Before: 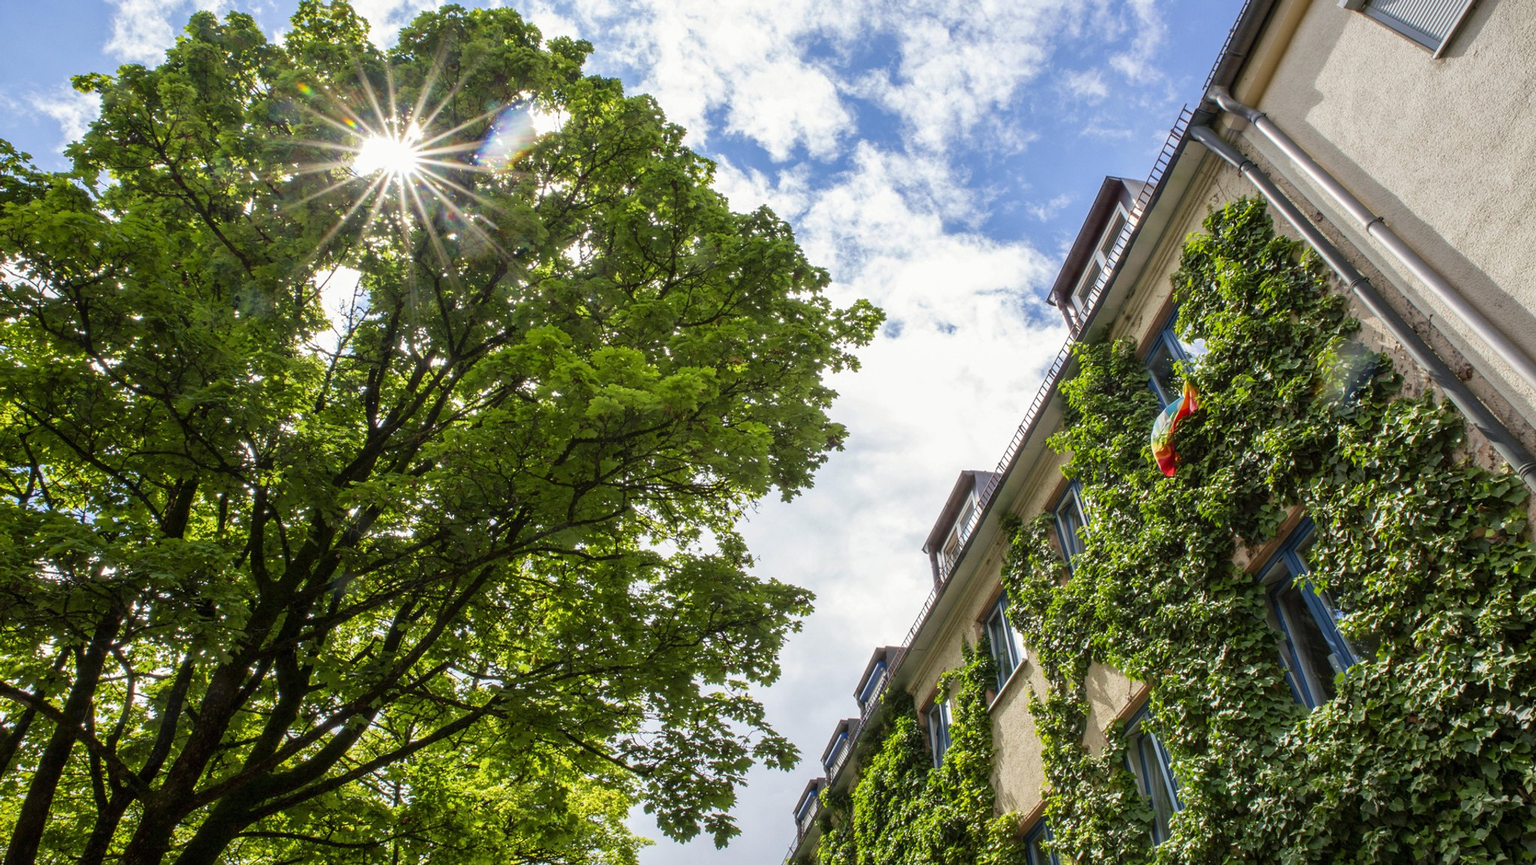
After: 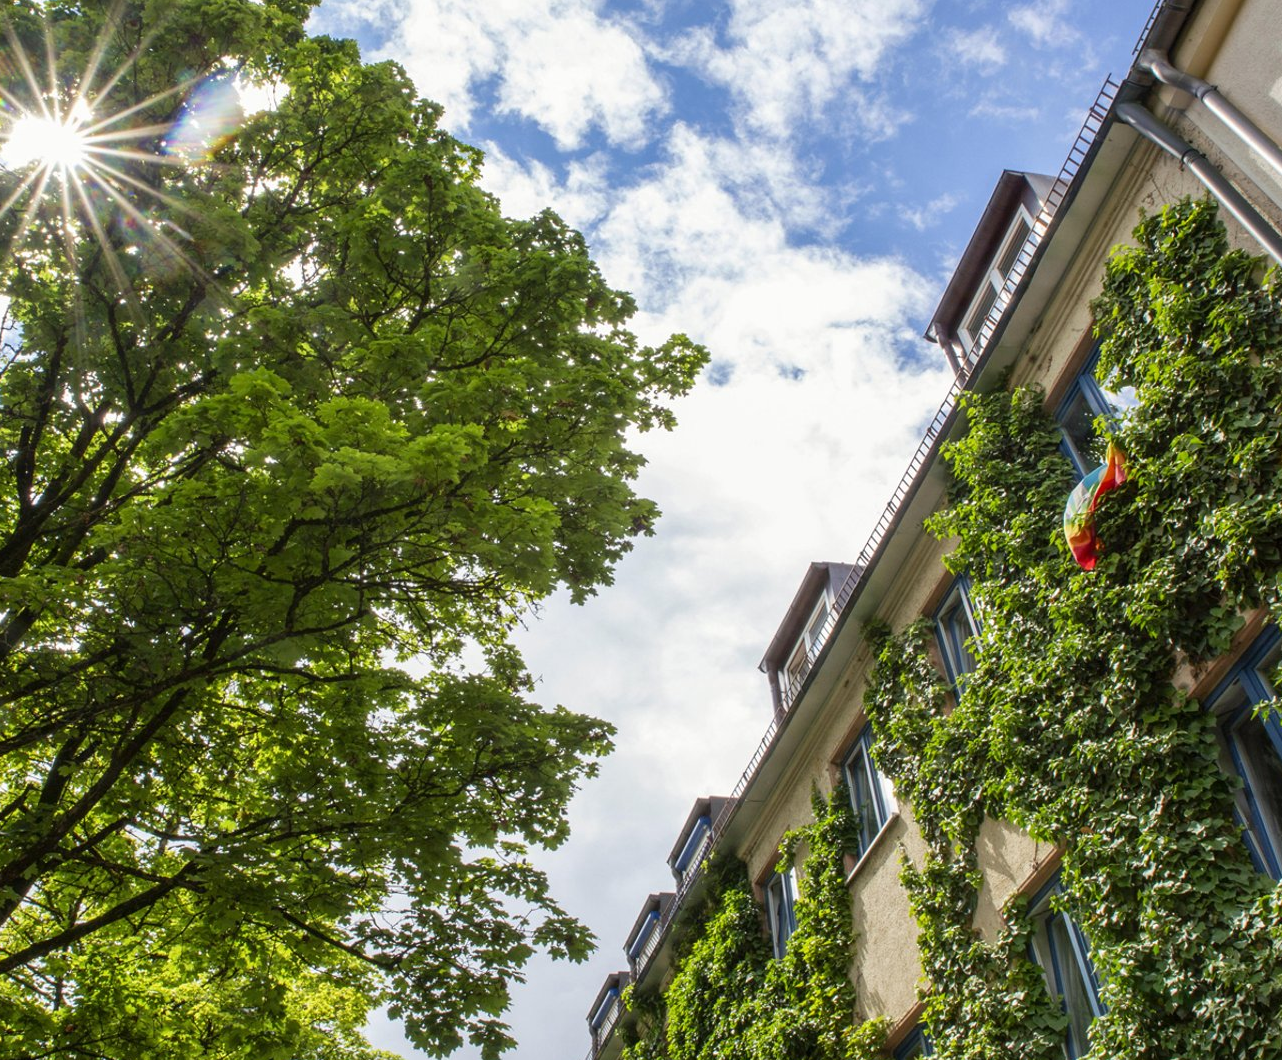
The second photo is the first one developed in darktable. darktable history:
crop and rotate: left 23.047%, top 5.648%, right 14.313%, bottom 2.351%
